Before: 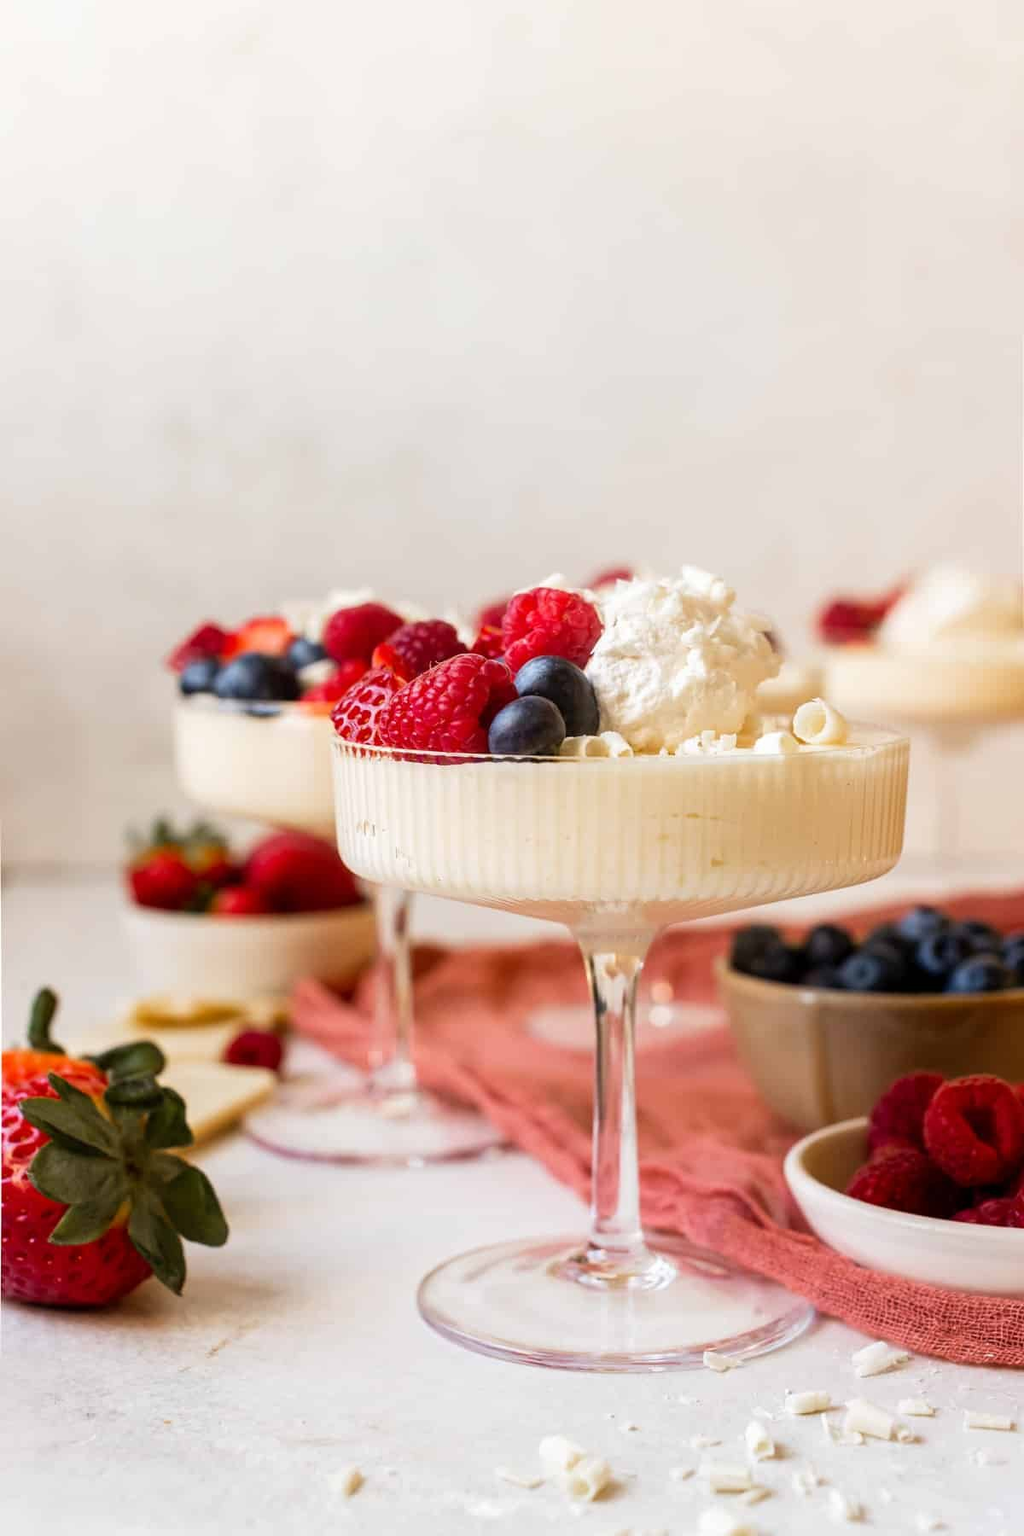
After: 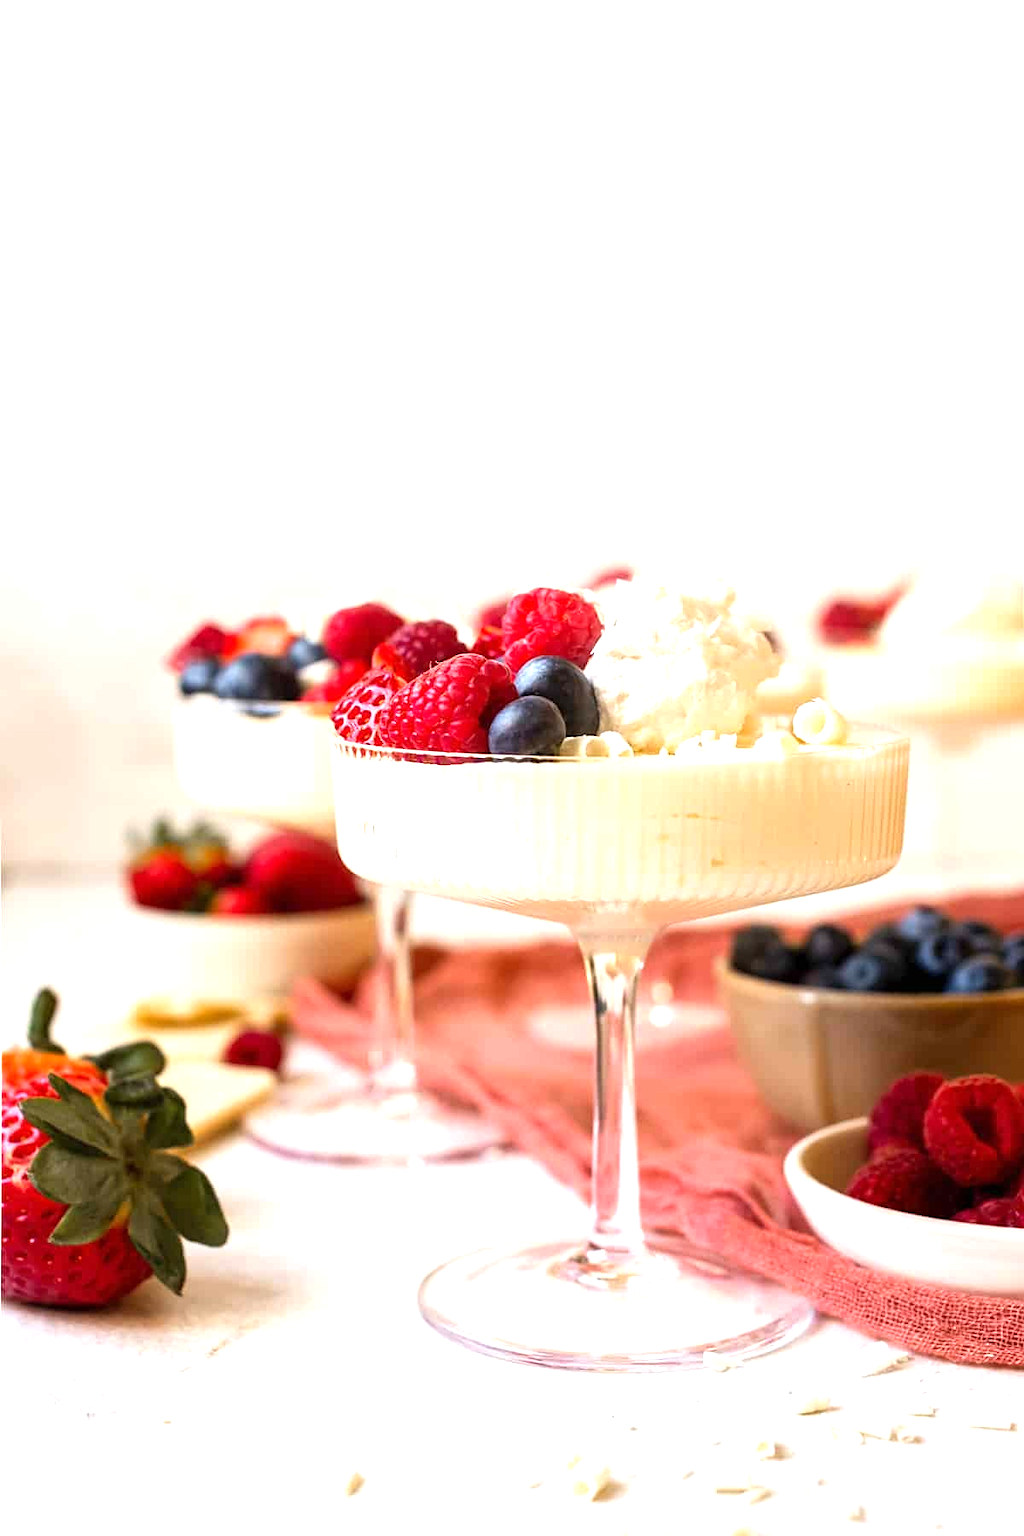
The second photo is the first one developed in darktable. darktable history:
exposure: exposure 0.781 EV, compensate highlight preservation false
sharpen: amount 0.2
